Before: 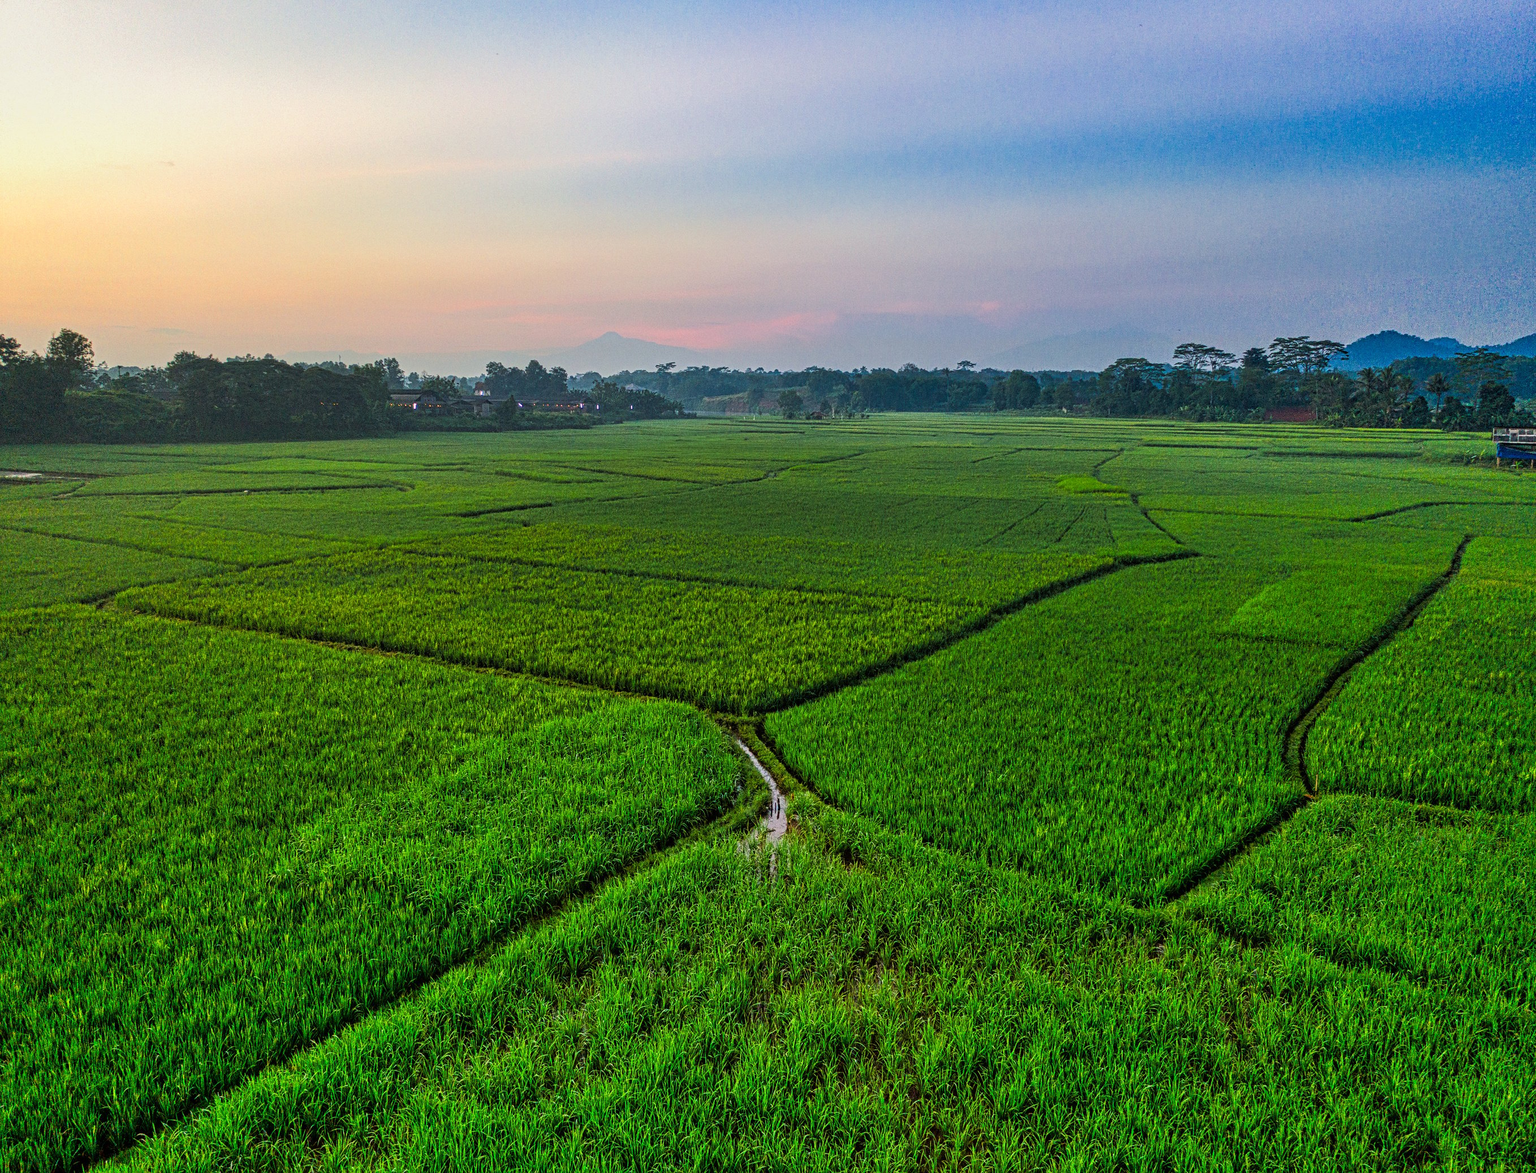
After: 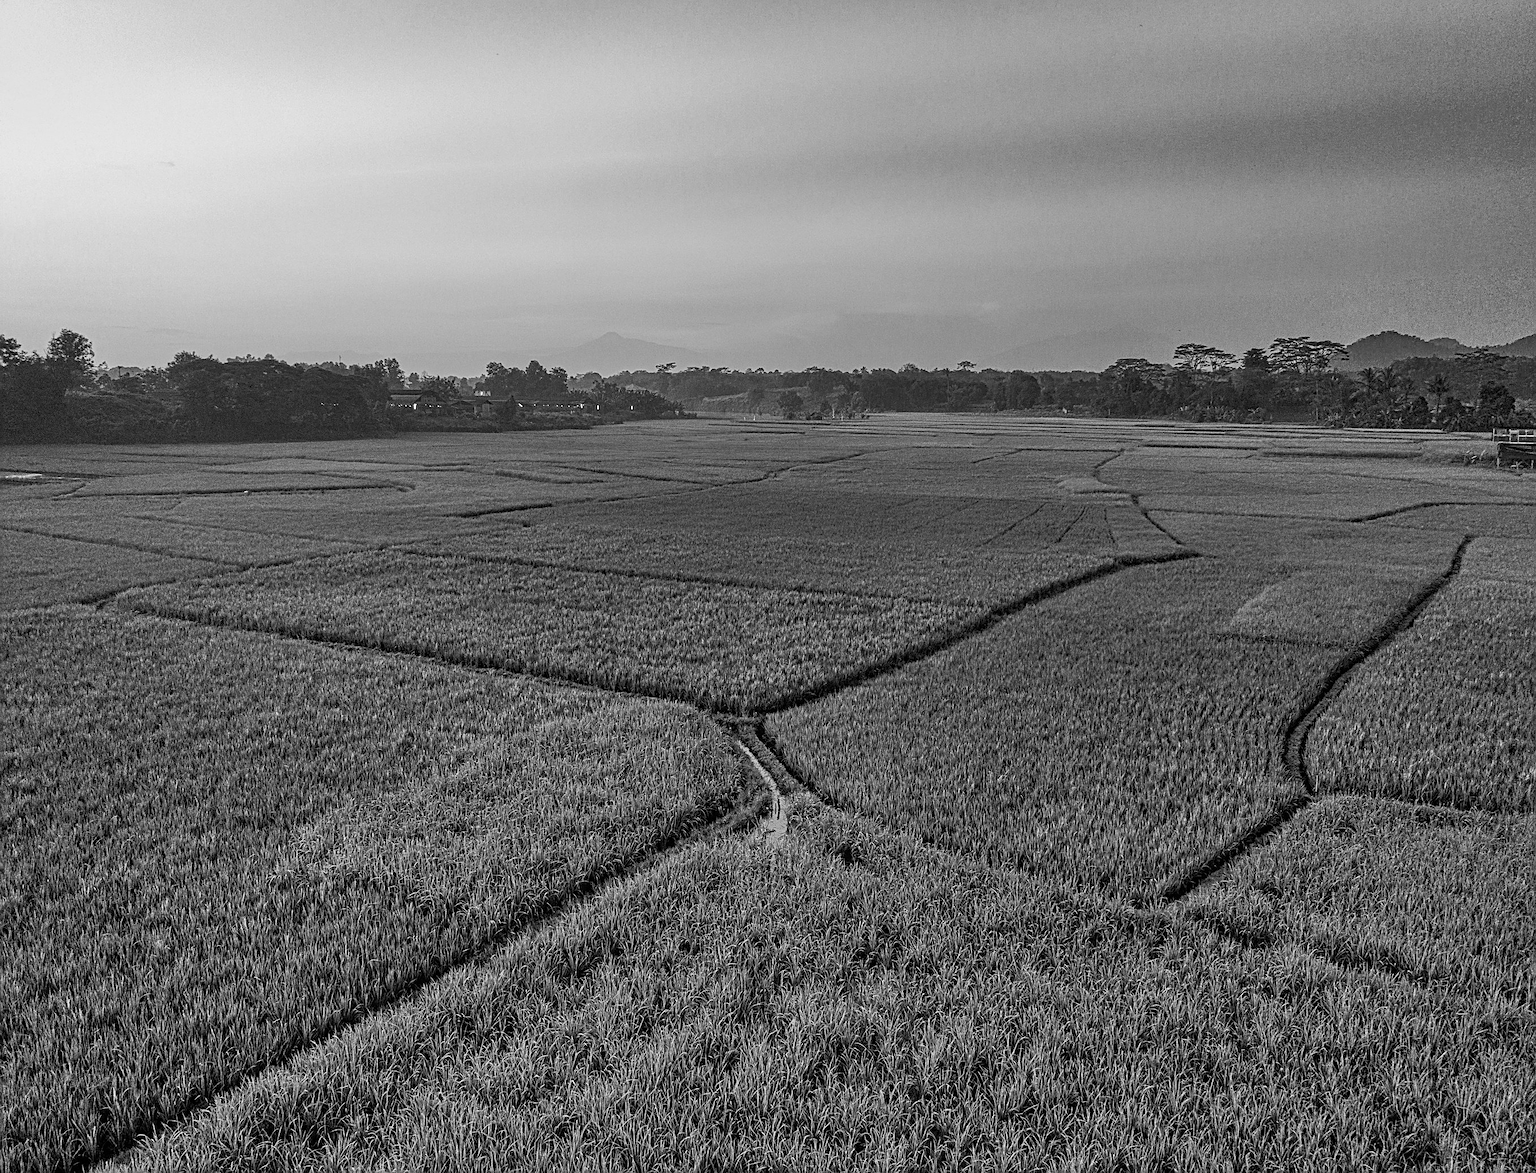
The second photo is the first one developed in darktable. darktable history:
monochrome: a 73.58, b 64.21
sharpen: on, module defaults
